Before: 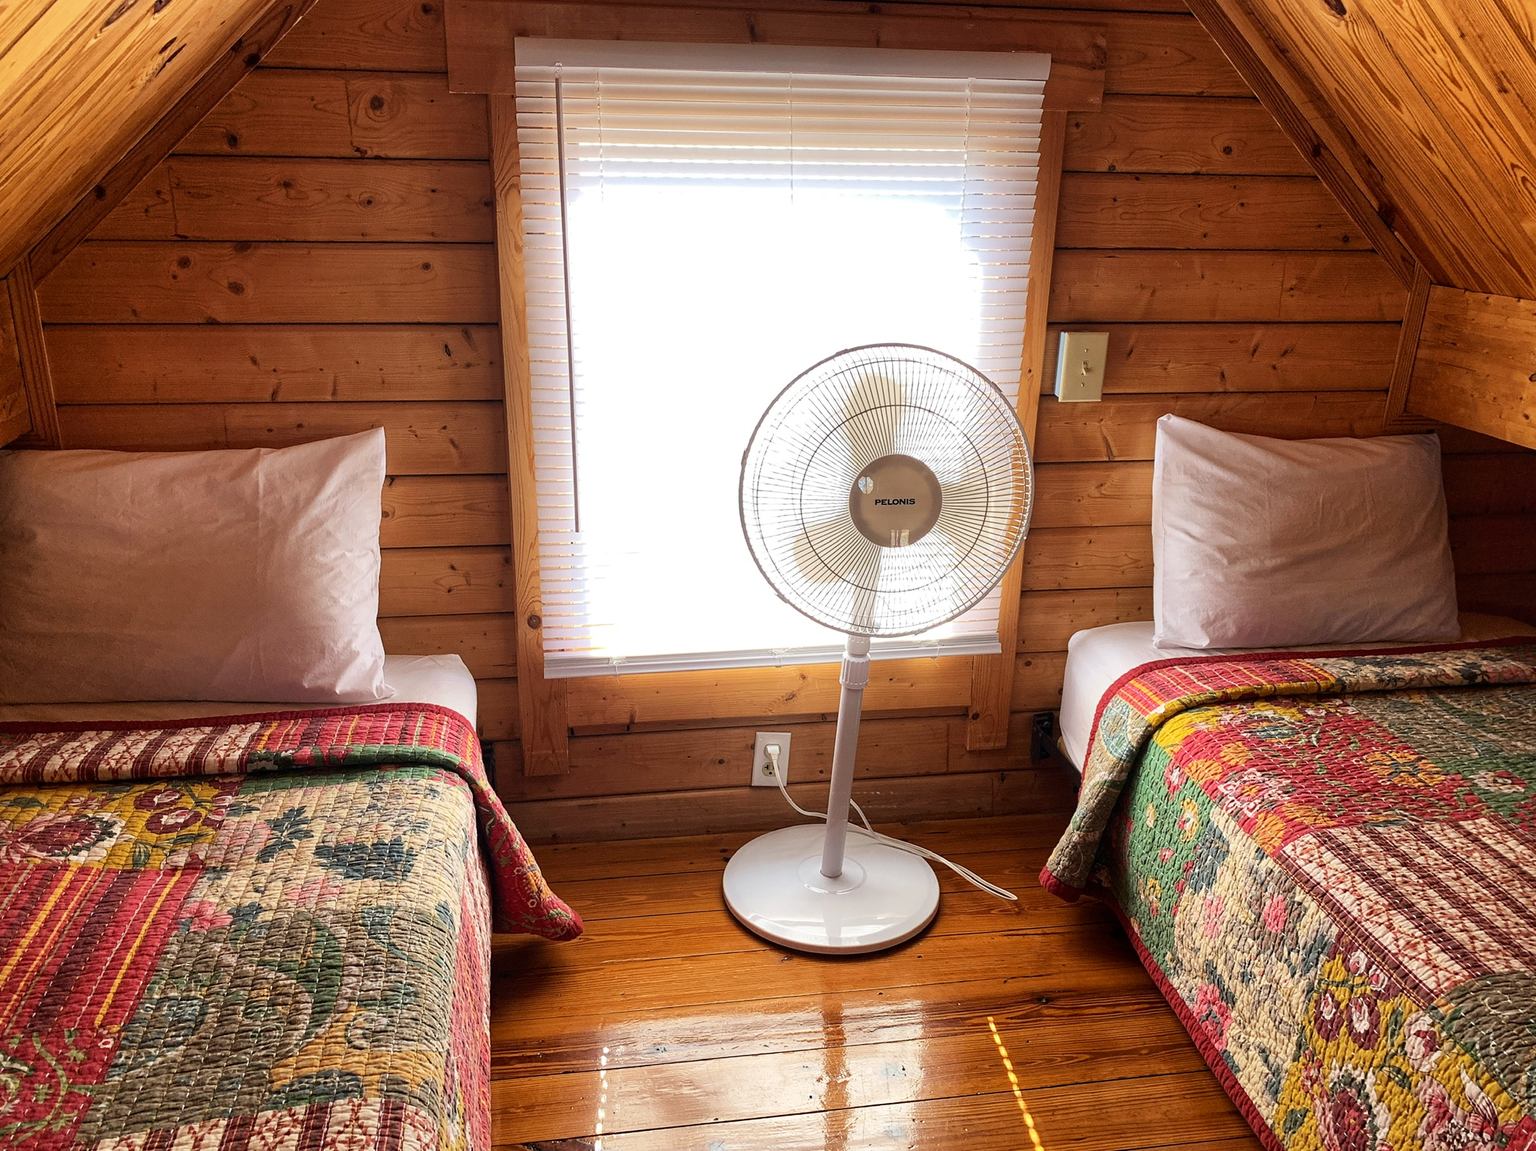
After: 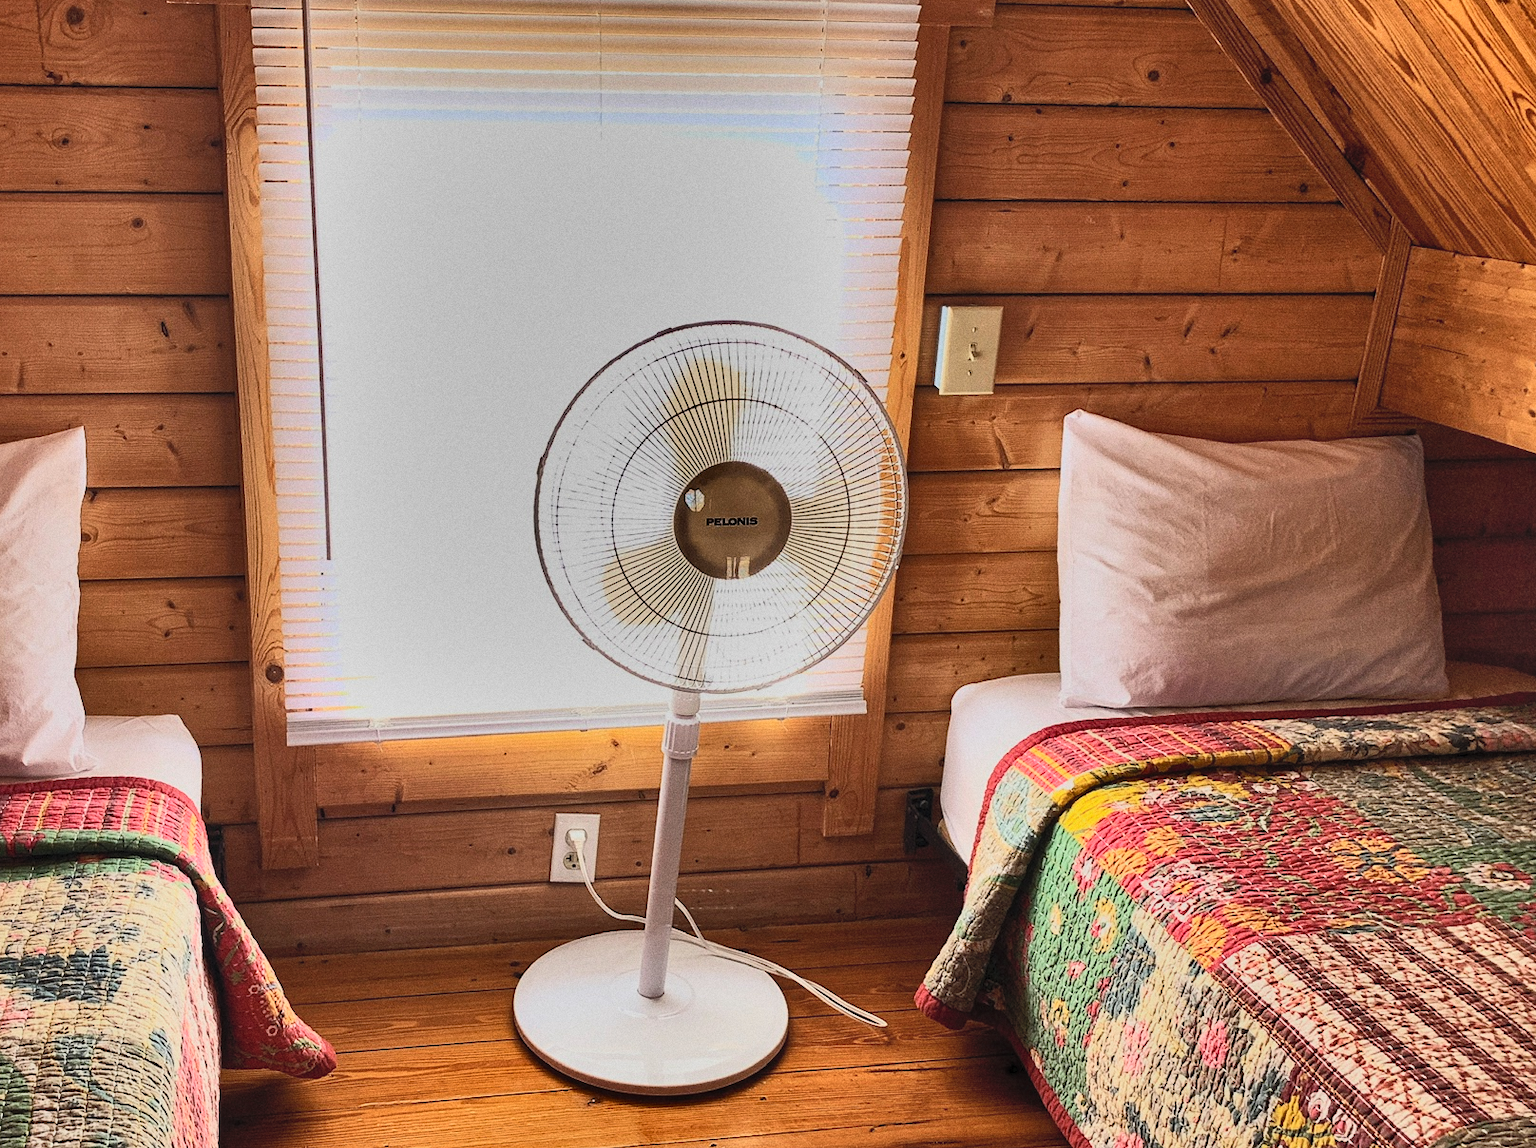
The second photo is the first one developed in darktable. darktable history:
sharpen: radius 2.883, amount 0.868, threshold 47.523
shadows and highlights: shadows 80.73, white point adjustment -9.07, highlights -61.46, soften with gaussian
grain: coarseness 0.47 ISO
contrast brightness saturation: contrast 0.39, brightness 0.53
crop and rotate: left 20.74%, top 7.912%, right 0.375%, bottom 13.378%
